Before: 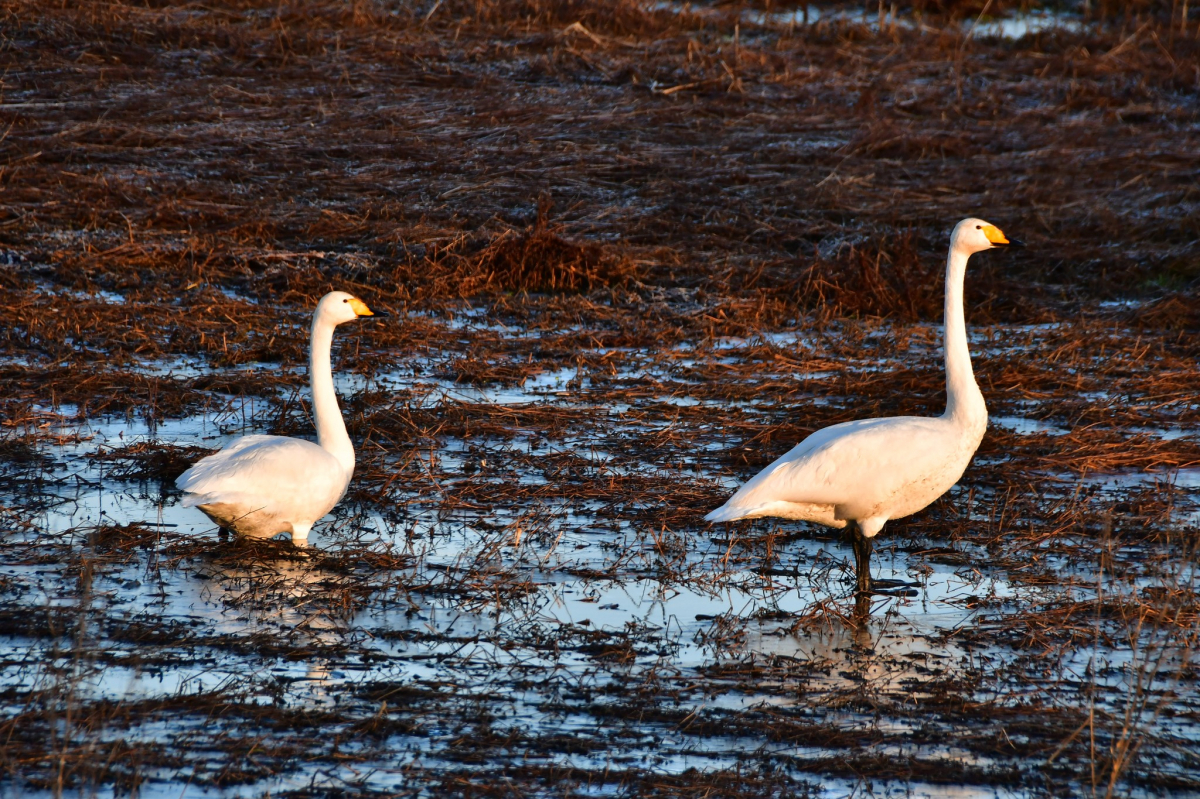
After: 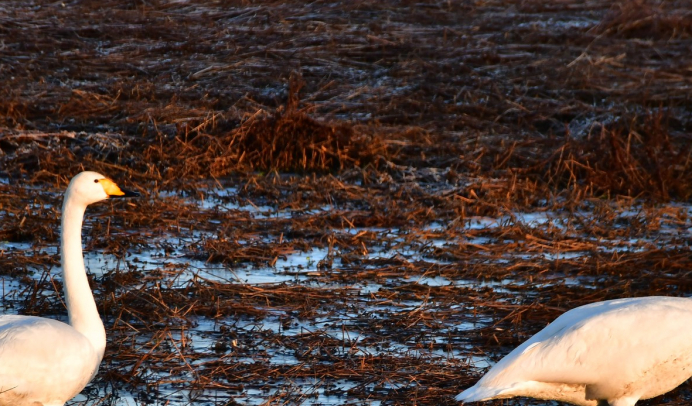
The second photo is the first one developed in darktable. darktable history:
crop: left 20.777%, top 15.044%, right 21.499%, bottom 34.025%
